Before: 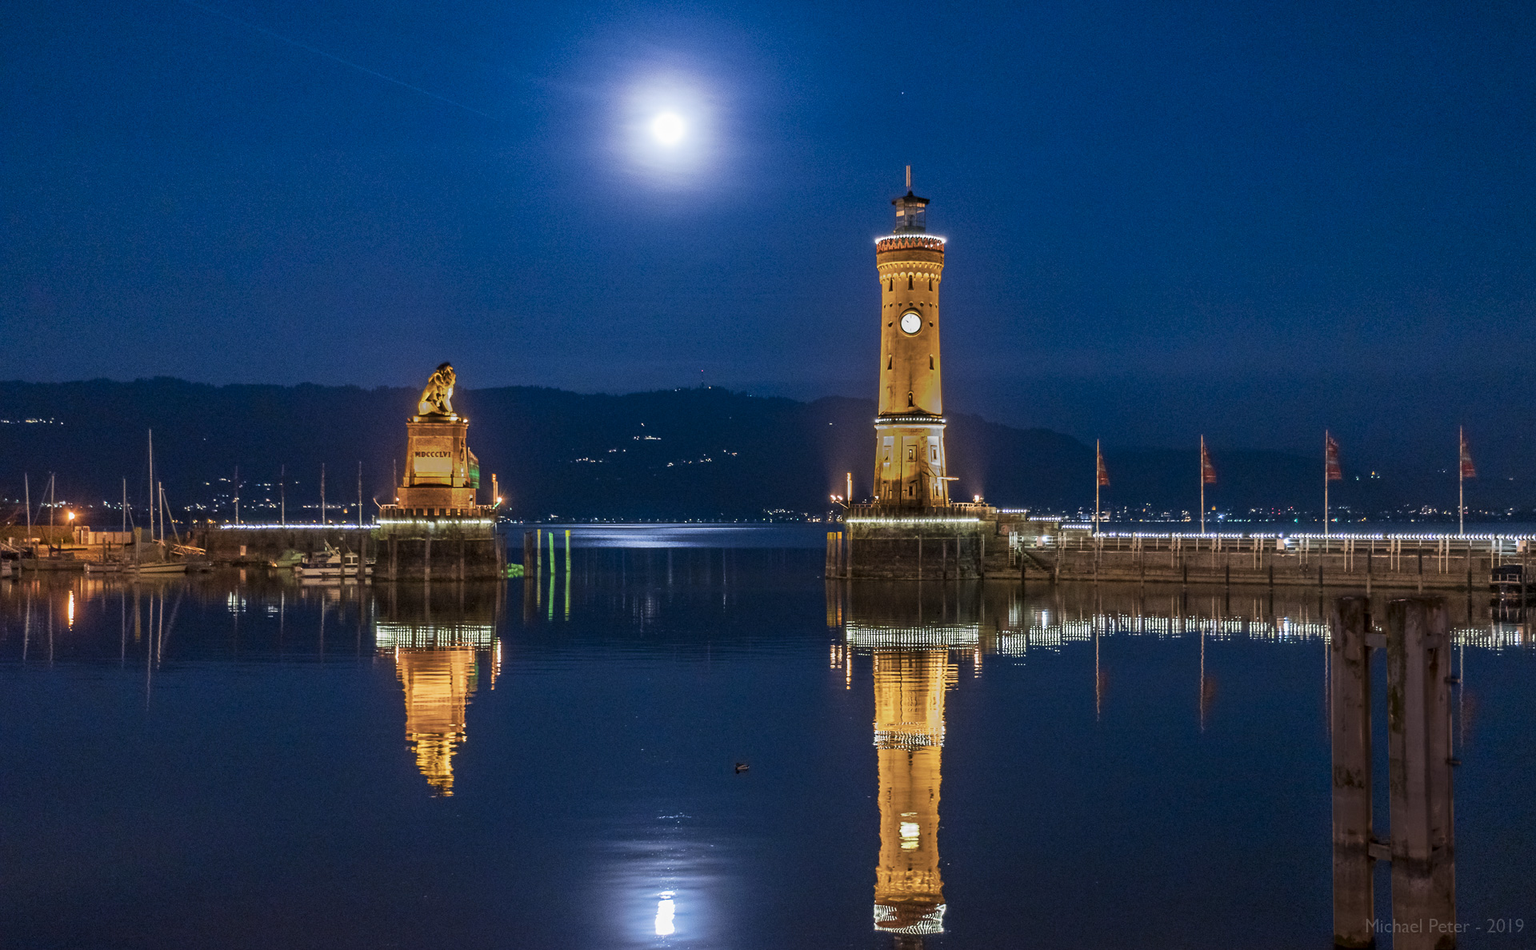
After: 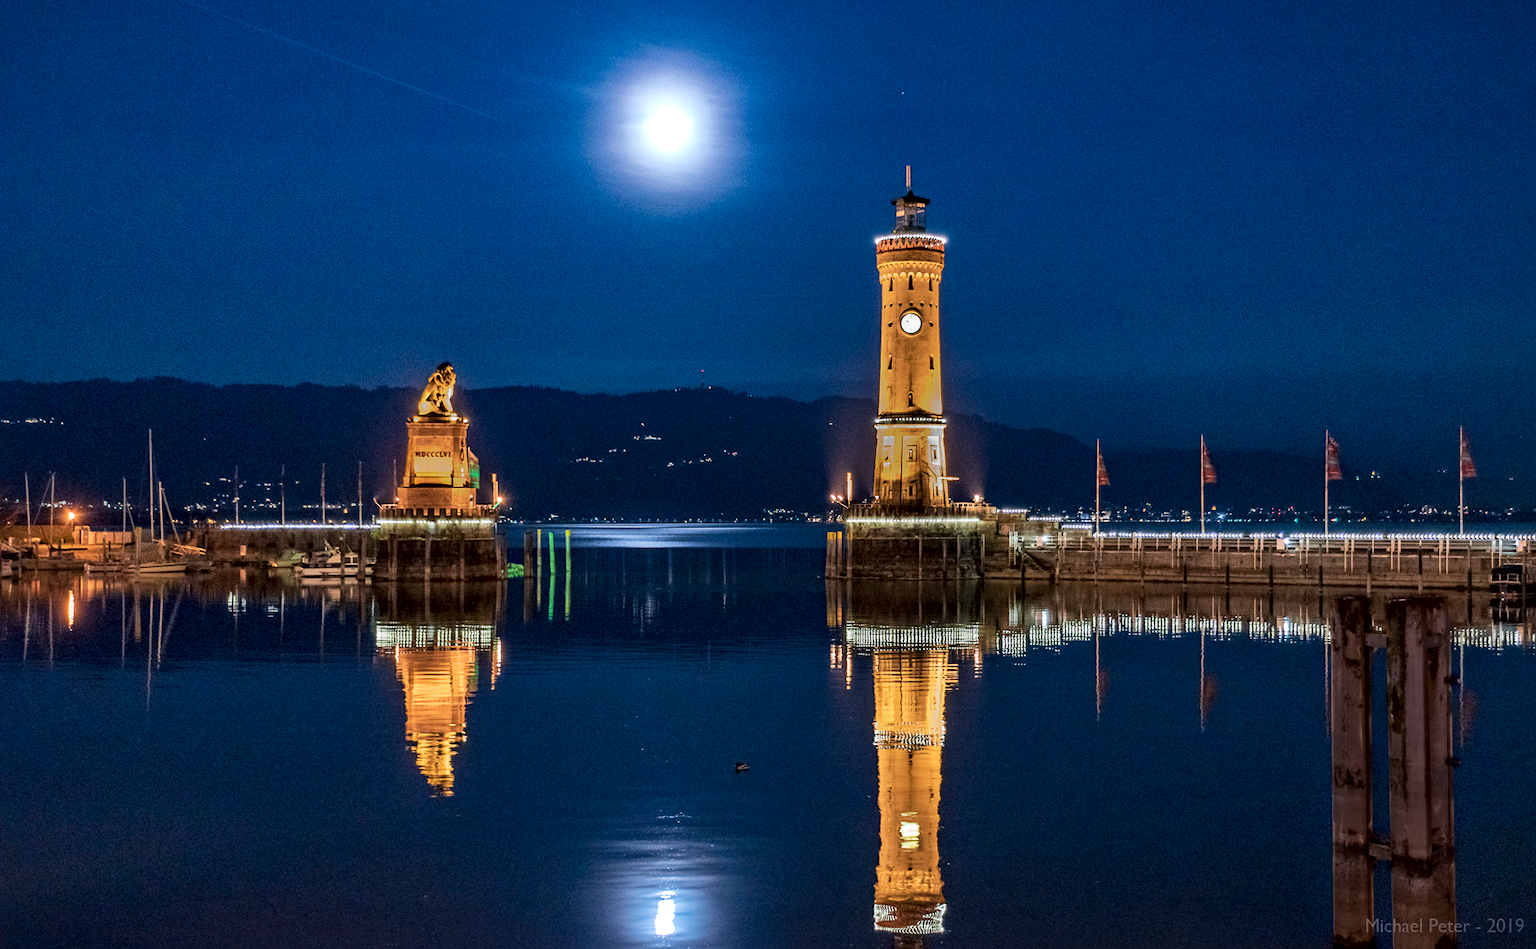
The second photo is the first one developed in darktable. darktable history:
local contrast: mode bilateral grid, contrast 25, coarseness 60, detail 151%, midtone range 0.2
haze removal: compatibility mode true, adaptive false
